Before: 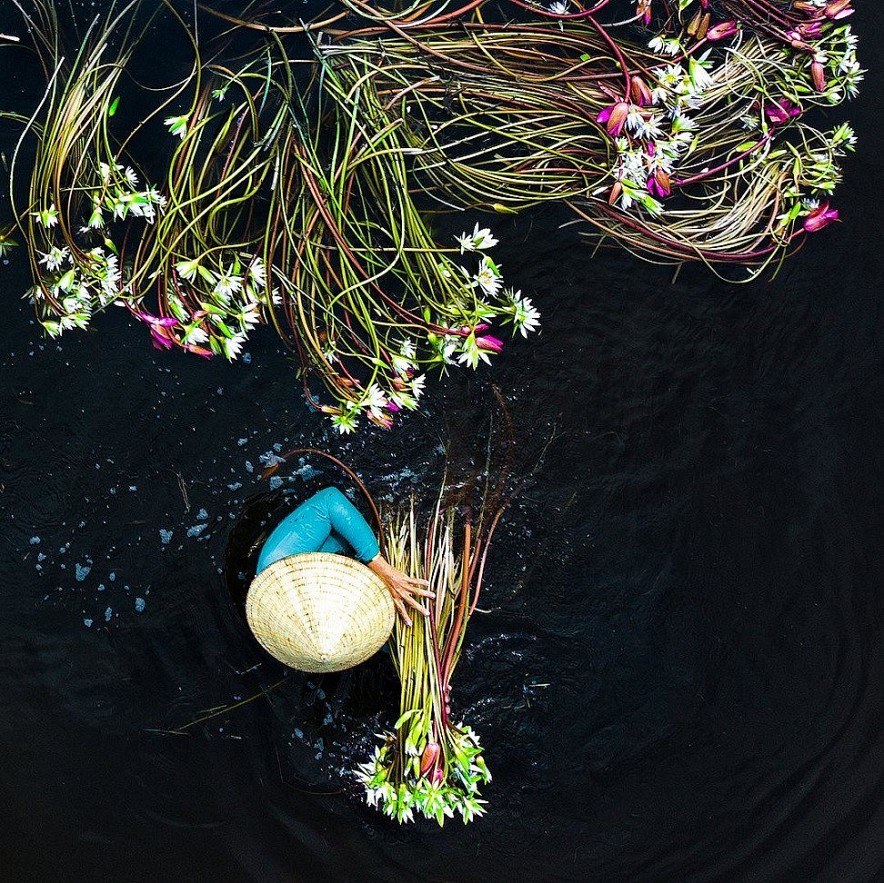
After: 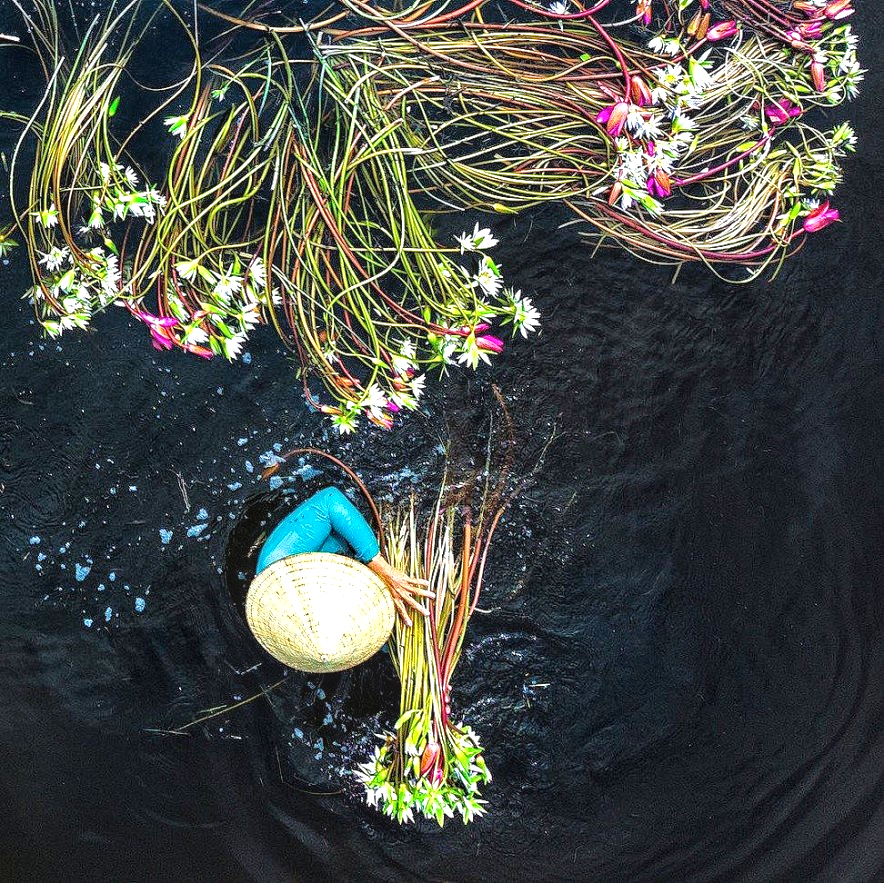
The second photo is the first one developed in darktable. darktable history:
exposure: black level correction 0, exposure 0.7 EV, compensate exposure bias true, compensate highlight preservation false
tone equalizer: -7 EV 0.15 EV, -6 EV 0.6 EV, -5 EV 1.15 EV, -4 EV 1.33 EV, -3 EV 1.15 EV, -2 EV 0.6 EV, -1 EV 0.15 EV, mask exposure compensation -0.5 EV
local contrast: on, module defaults
